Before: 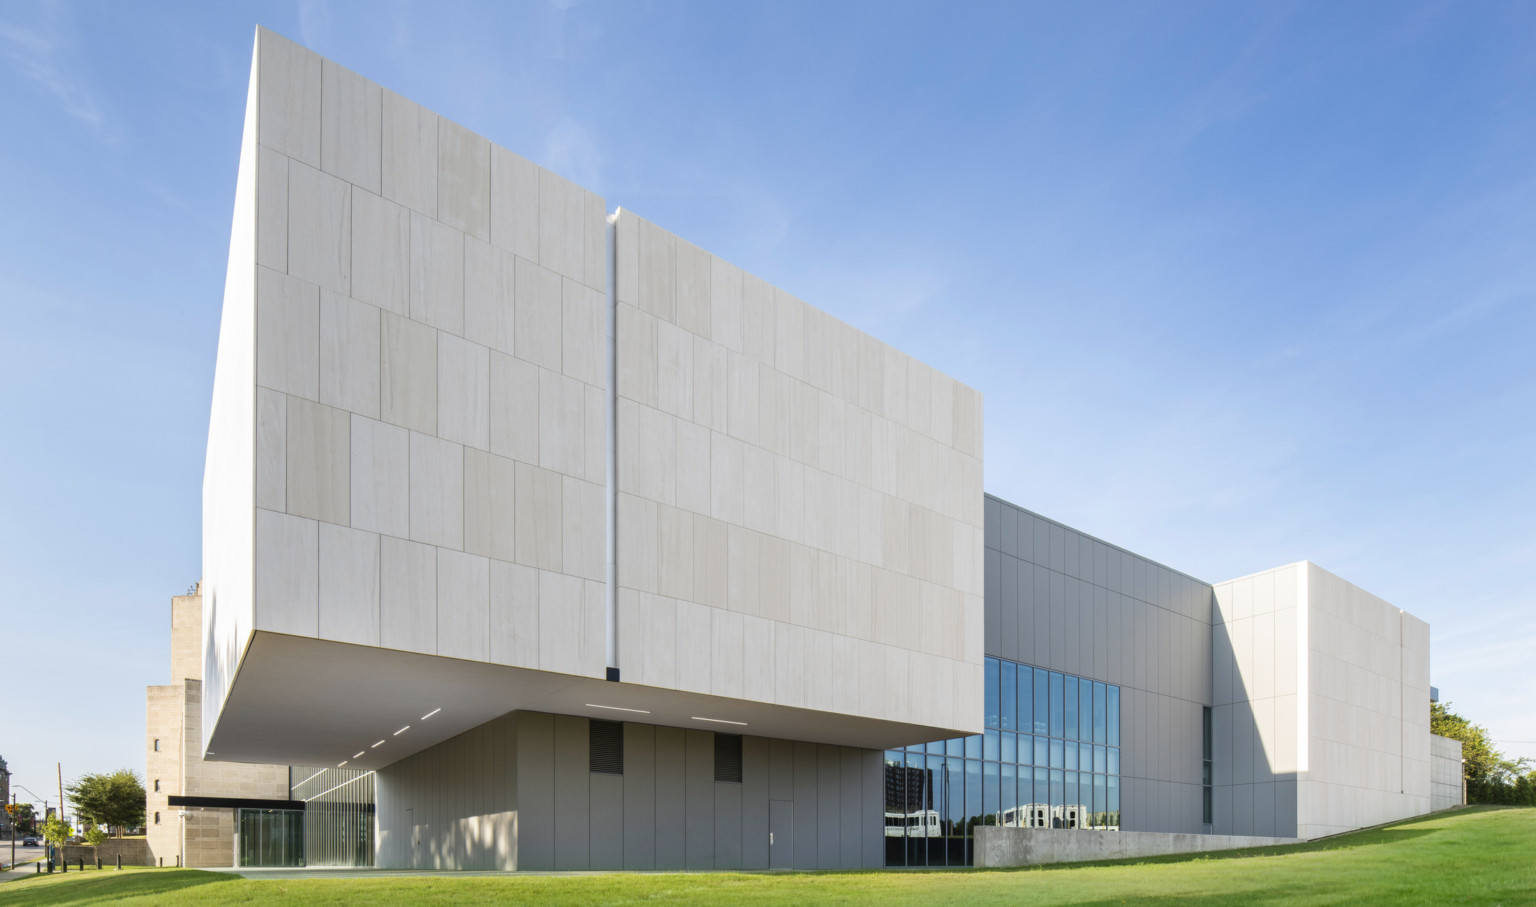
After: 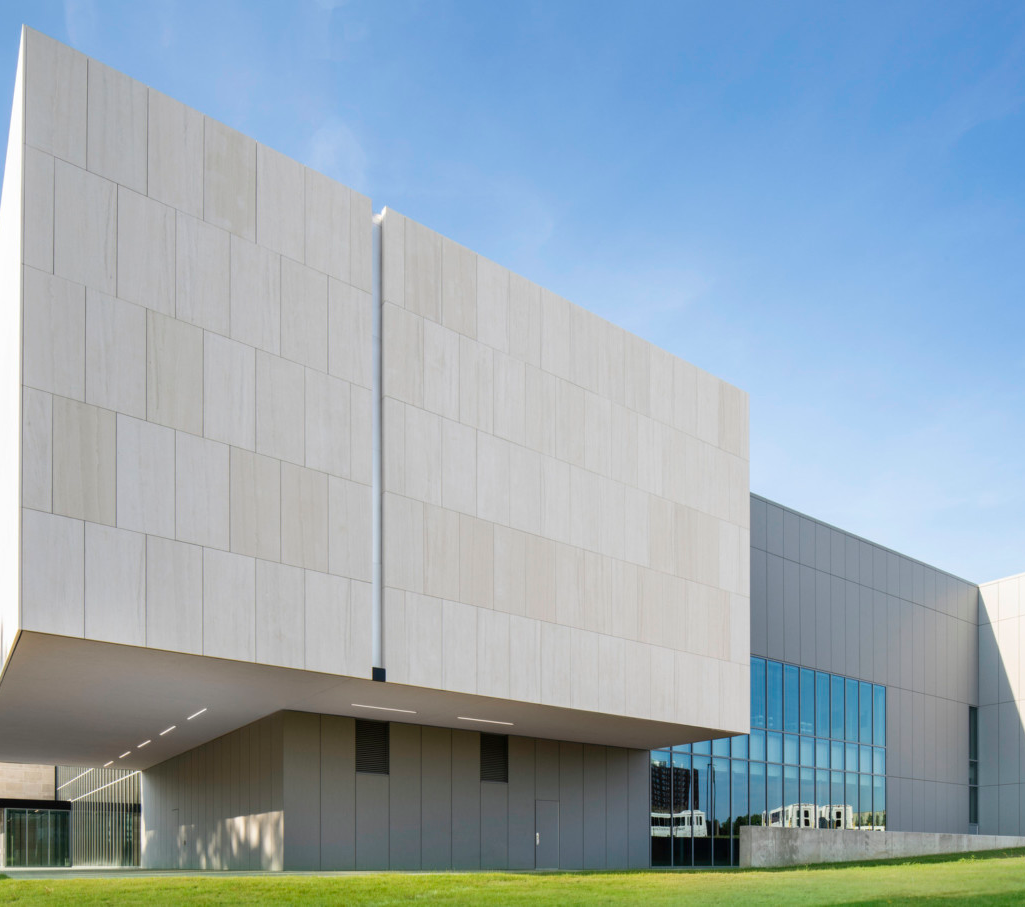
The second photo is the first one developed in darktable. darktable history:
crop and rotate: left 15.284%, right 17.934%
